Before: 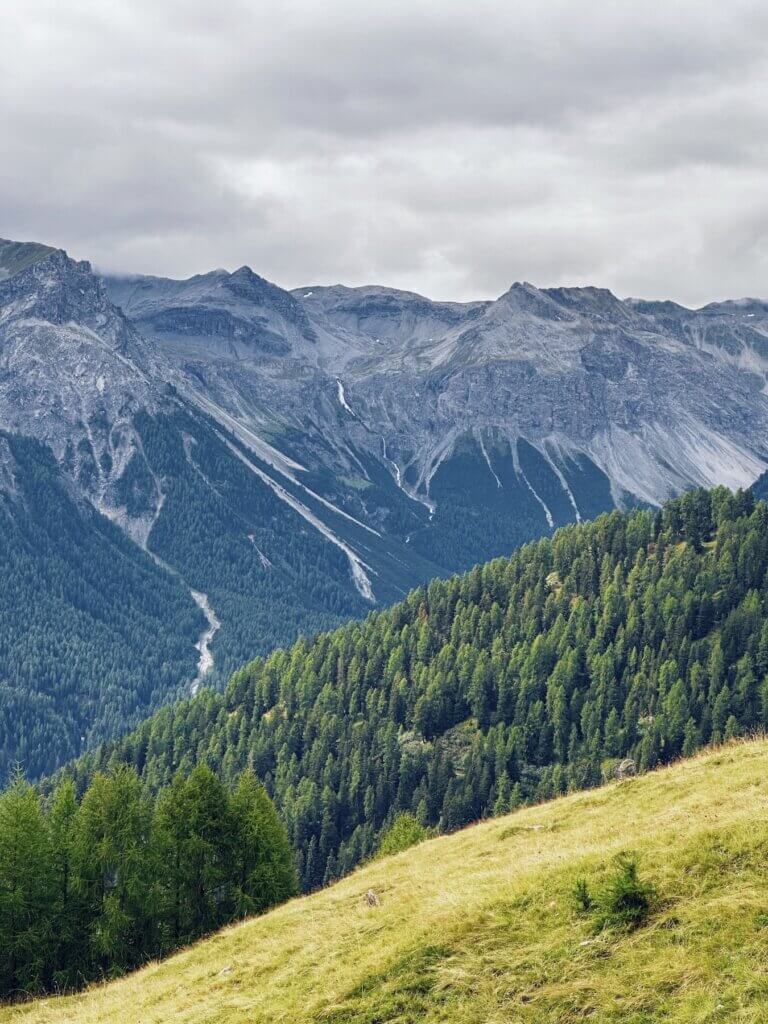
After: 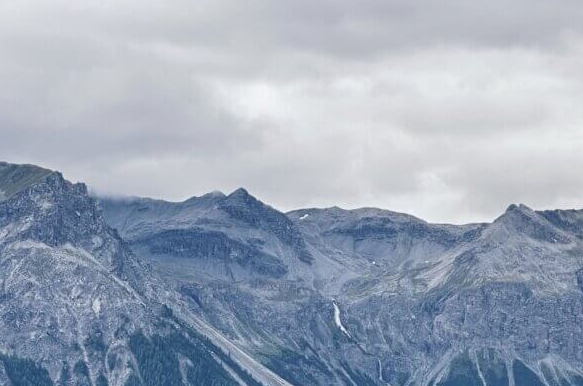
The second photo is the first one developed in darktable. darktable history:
crop: left 0.543%, top 7.643%, right 23.506%, bottom 54.598%
